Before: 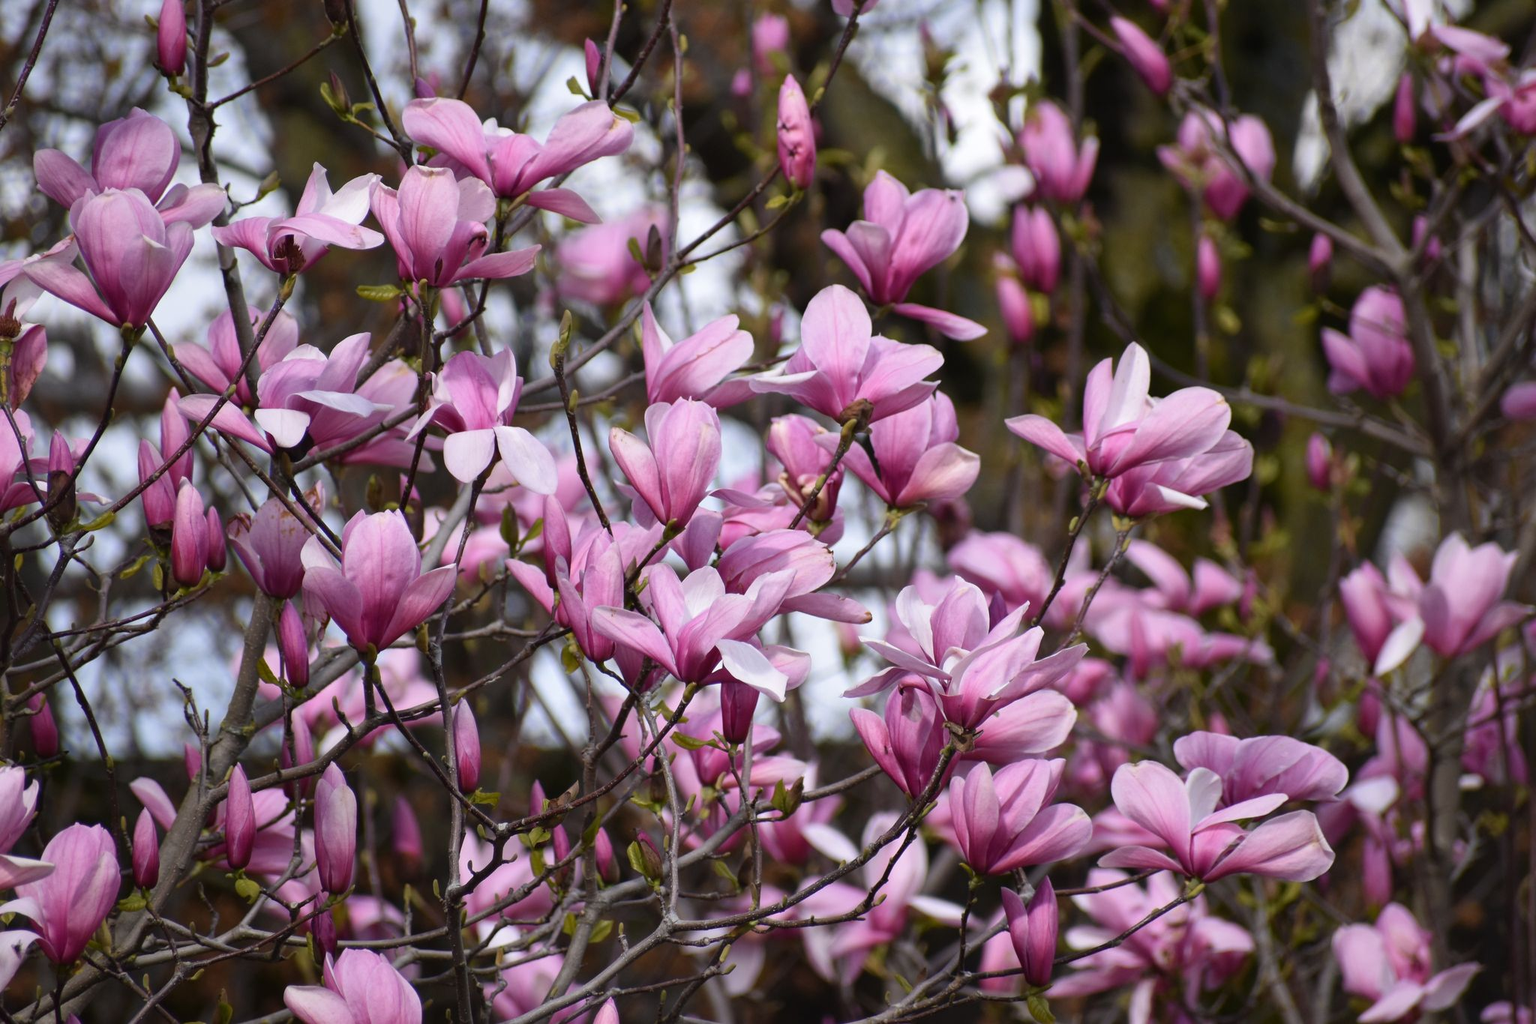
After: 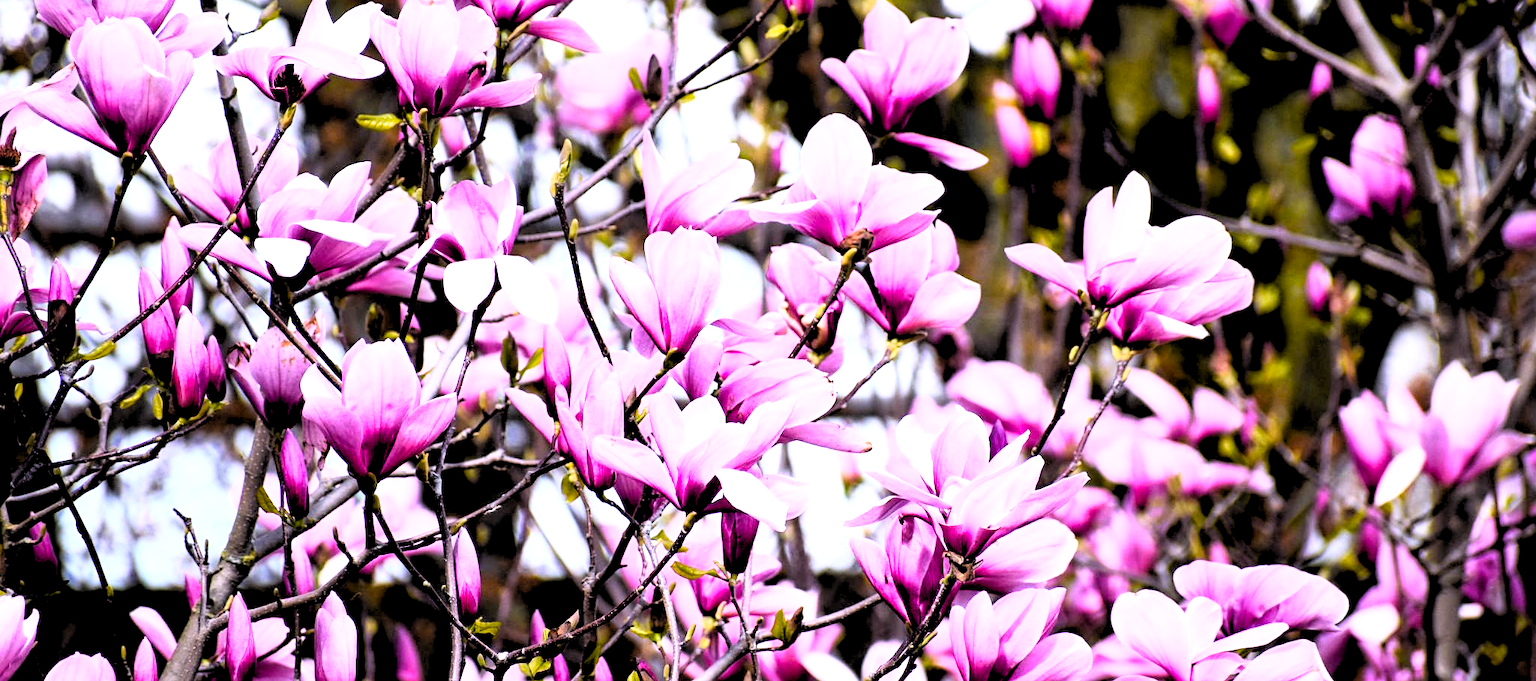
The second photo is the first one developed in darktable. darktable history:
white balance: red 1.004, blue 1.096
sharpen: amount 0.2
crop: top 16.727%, bottom 16.727%
tone equalizer: on, module defaults
color balance rgb: perceptual saturation grading › global saturation 25%, perceptual saturation grading › highlights -50%, perceptual saturation grading › shadows 30%, perceptual brilliance grading › global brilliance 12%, global vibrance 20%
rgb curve: curves: ch0 [(0, 0) (0.21, 0.15) (0.24, 0.21) (0.5, 0.75) (0.75, 0.96) (0.89, 0.99) (1, 1)]; ch1 [(0, 0.02) (0.21, 0.13) (0.25, 0.2) (0.5, 0.67) (0.75, 0.9) (0.89, 0.97) (1, 1)]; ch2 [(0, 0.02) (0.21, 0.13) (0.25, 0.2) (0.5, 0.67) (0.75, 0.9) (0.89, 0.97) (1, 1)], compensate middle gray true
rgb levels: levels [[0.013, 0.434, 0.89], [0, 0.5, 1], [0, 0.5, 1]]
